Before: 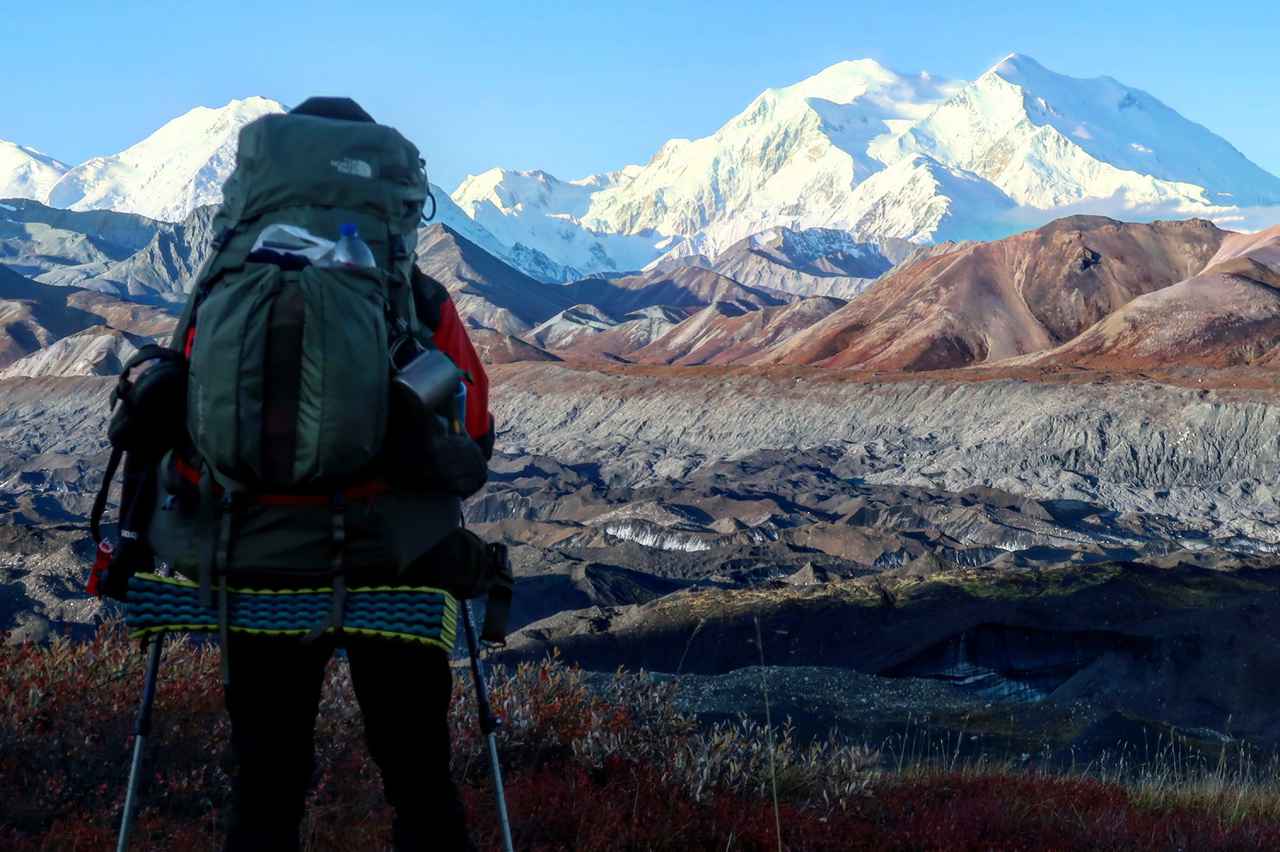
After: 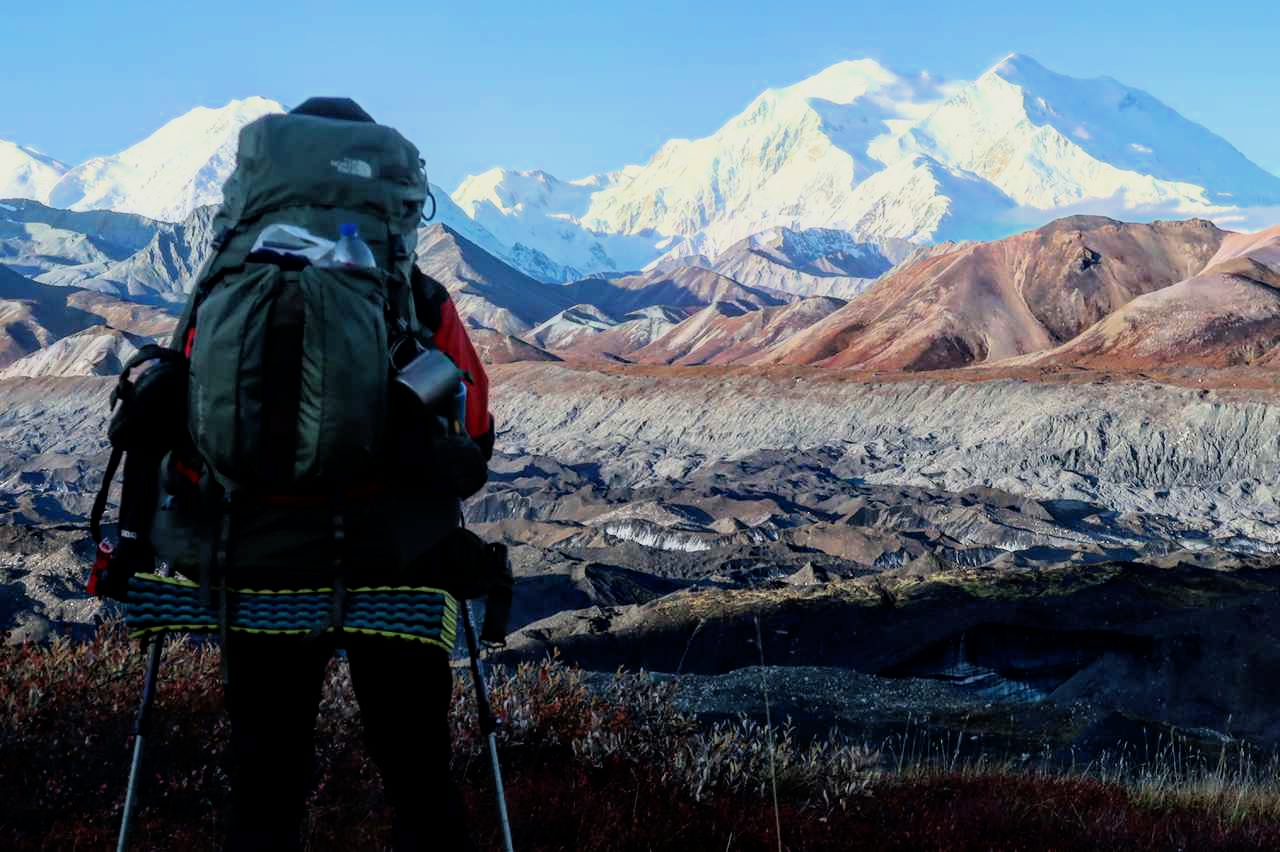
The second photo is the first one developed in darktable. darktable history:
exposure: exposure 0.376 EV, compensate highlight preservation false
filmic rgb: threshold 3 EV, hardness 4.17, latitude 50%, contrast 1.1, preserve chrominance max RGB, color science v6 (2022), contrast in shadows safe, contrast in highlights safe, enable highlight reconstruction true
